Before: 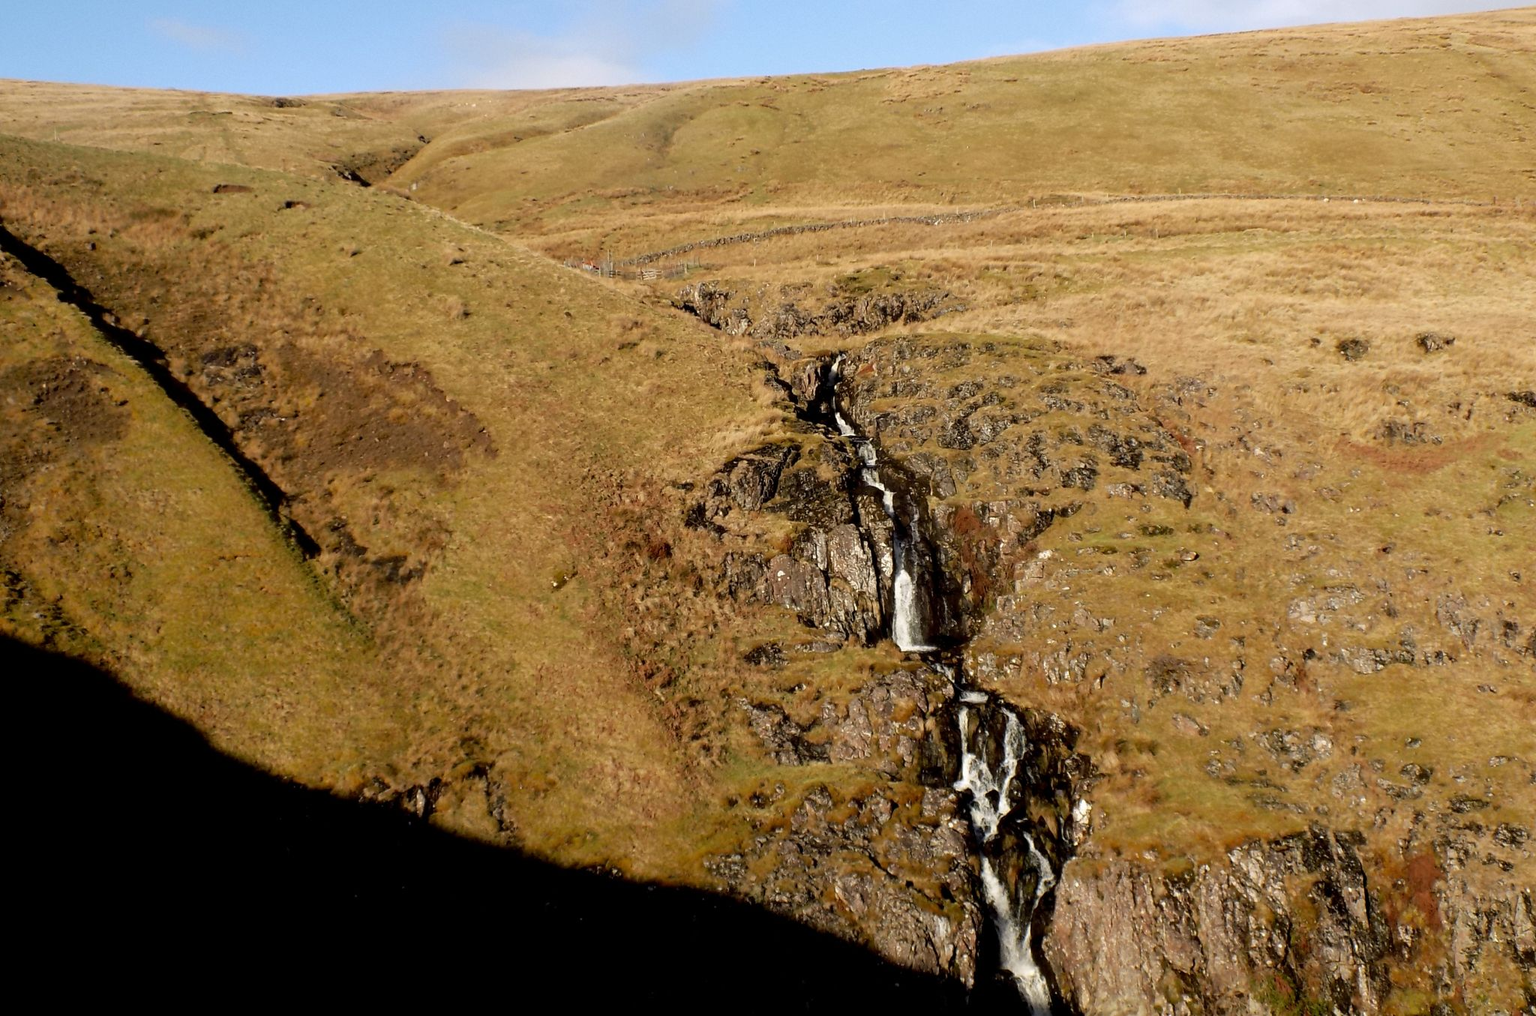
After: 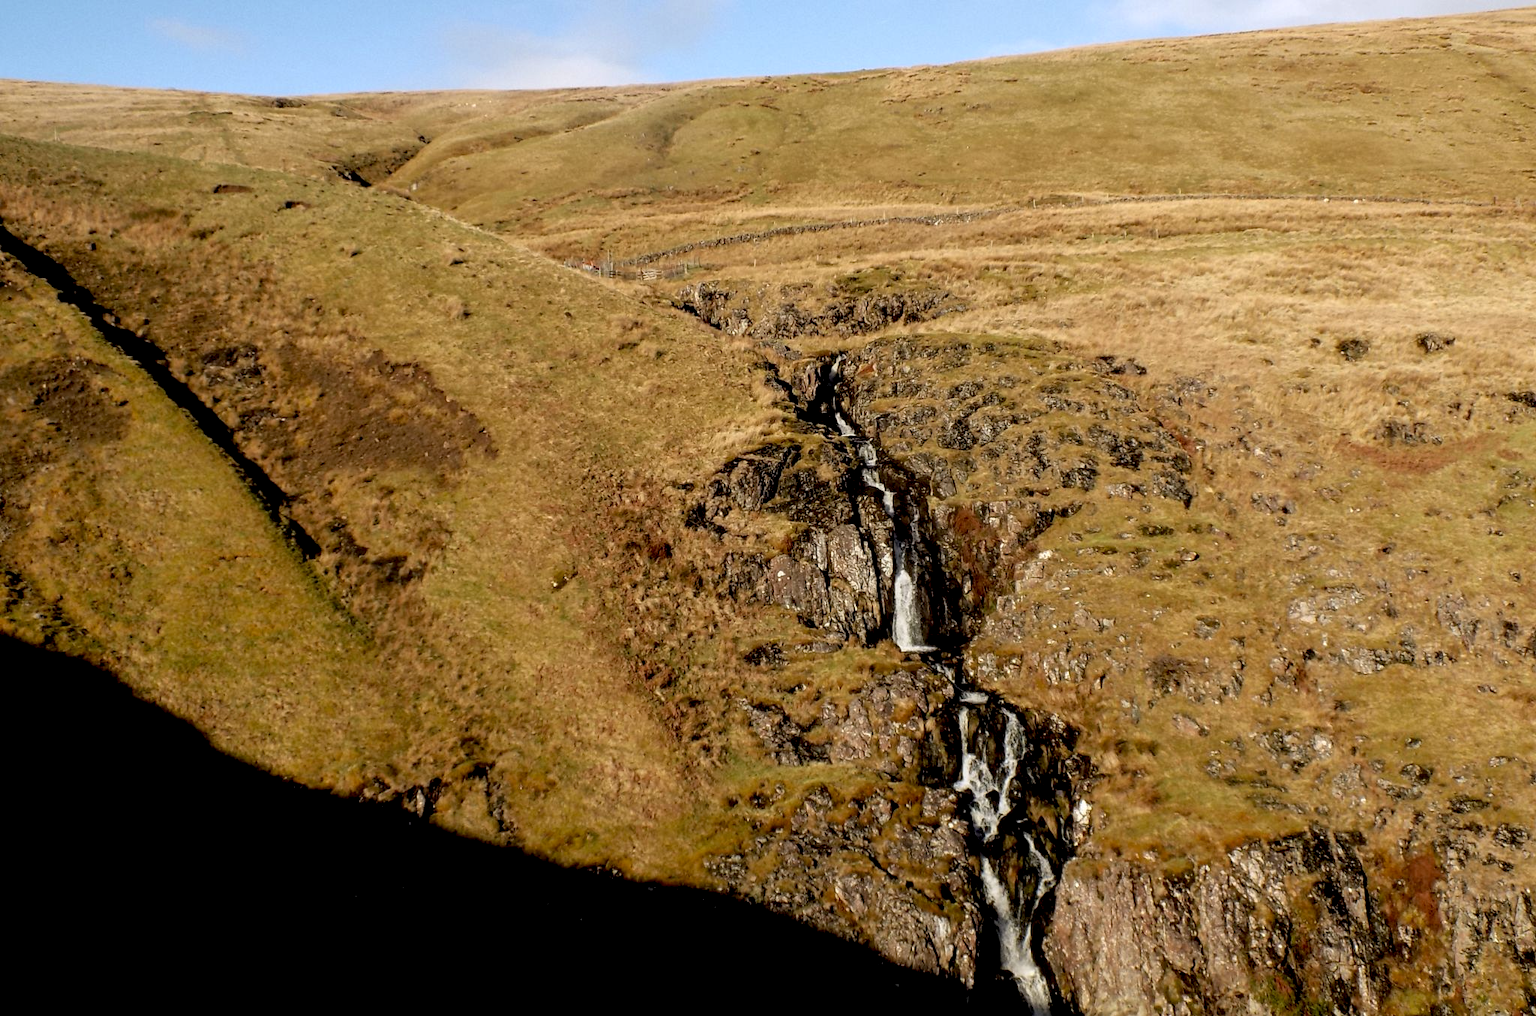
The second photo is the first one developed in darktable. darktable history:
local contrast: detail 130%
exposure: black level correction 0.005, exposure 0.001 EV, compensate highlight preservation false
